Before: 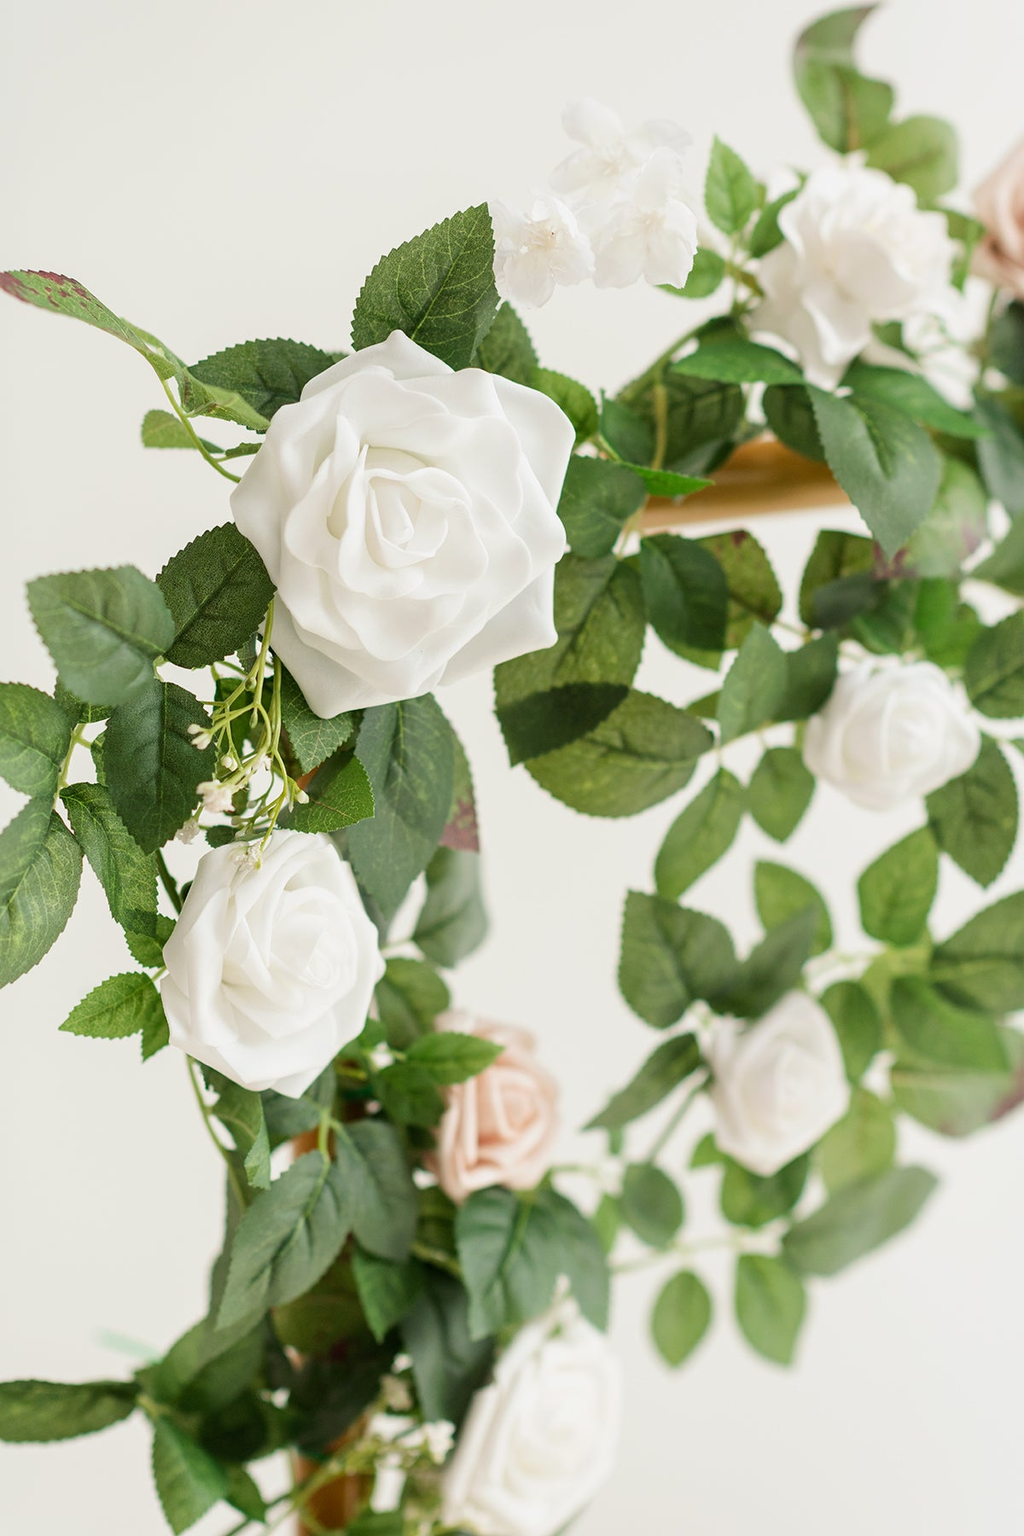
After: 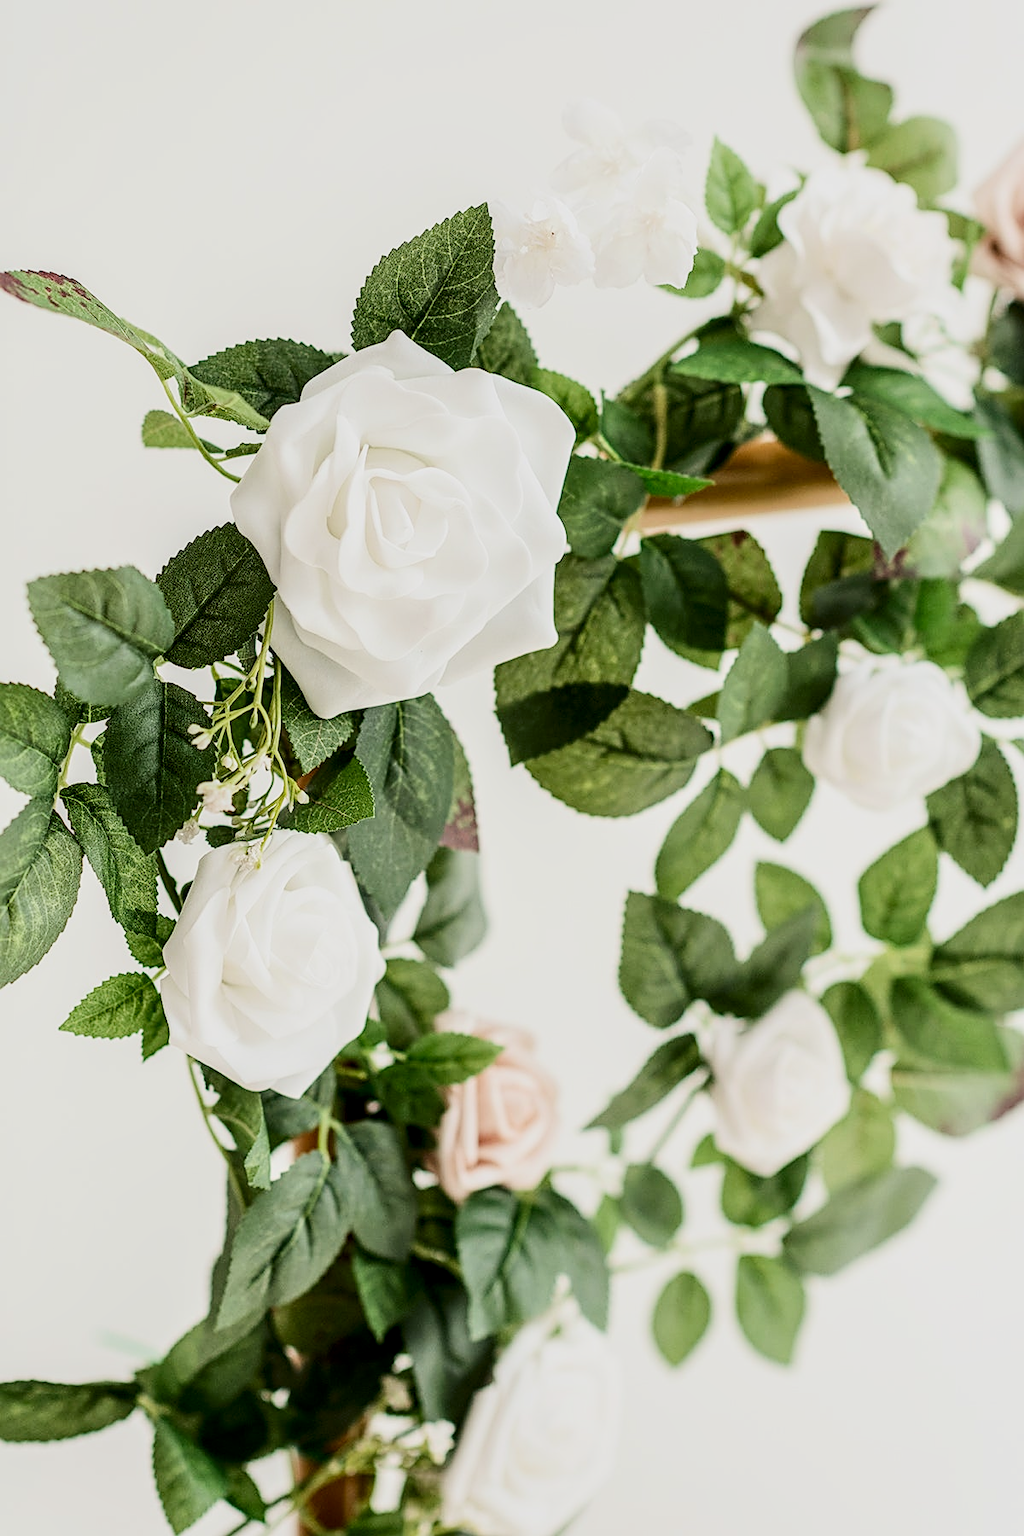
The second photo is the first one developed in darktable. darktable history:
local contrast: detail 130%
filmic rgb: black relative exposure -7.65 EV, white relative exposure 4.56 EV, hardness 3.61
contrast brightness saturation: contrast 0.279
sharpen: on, module defaults
